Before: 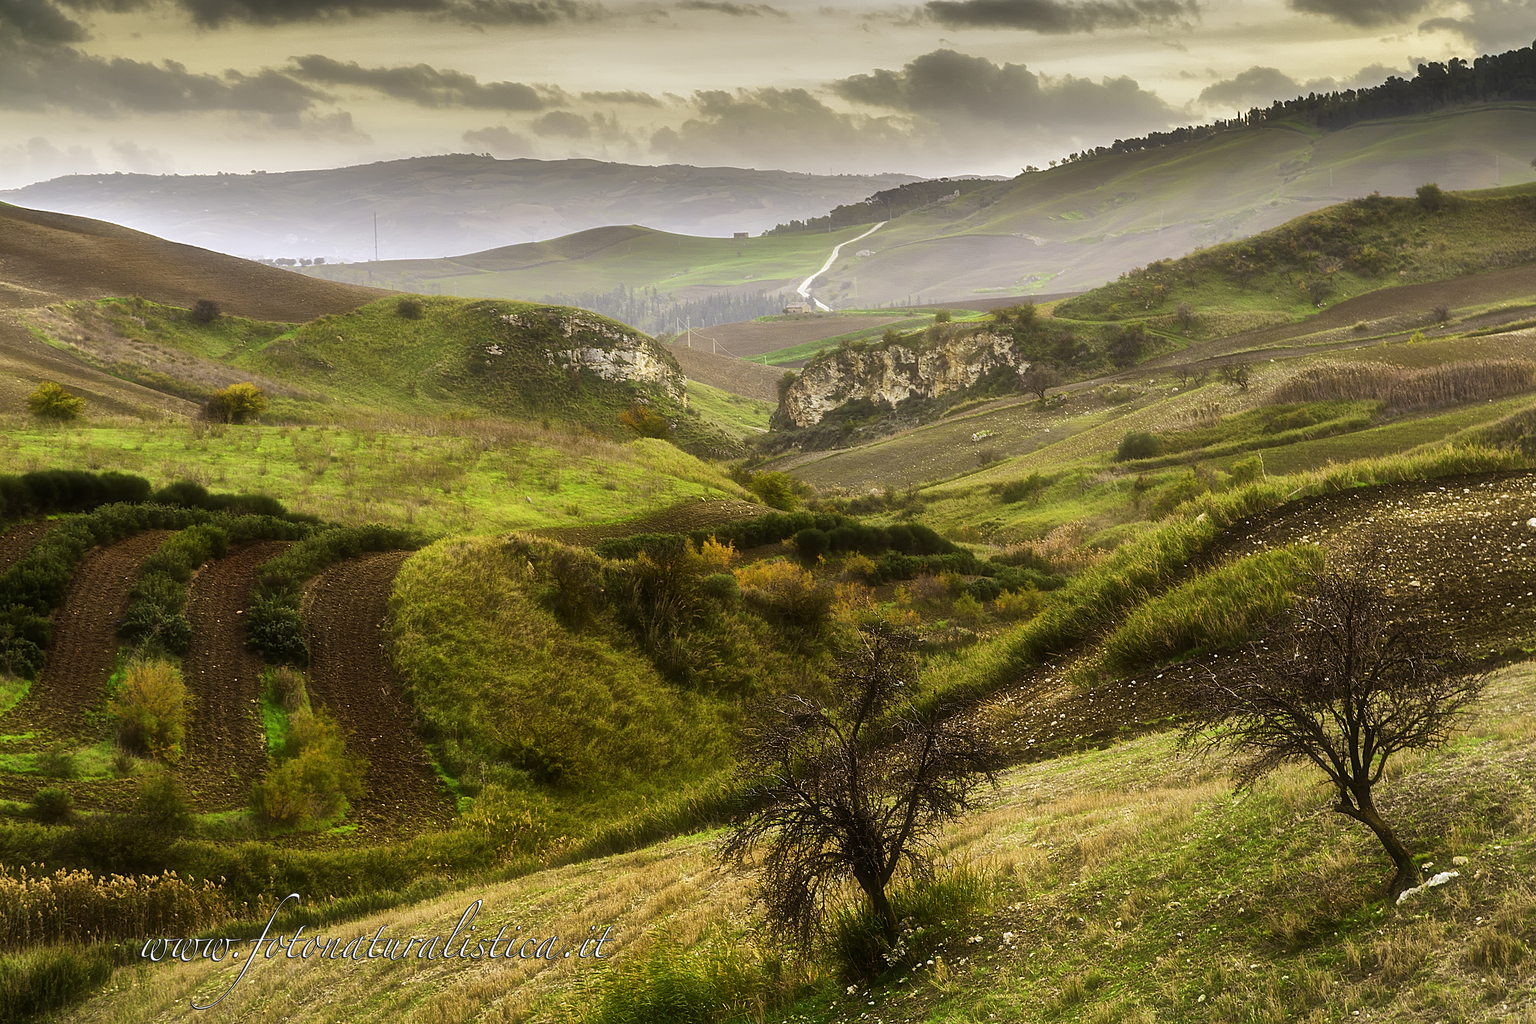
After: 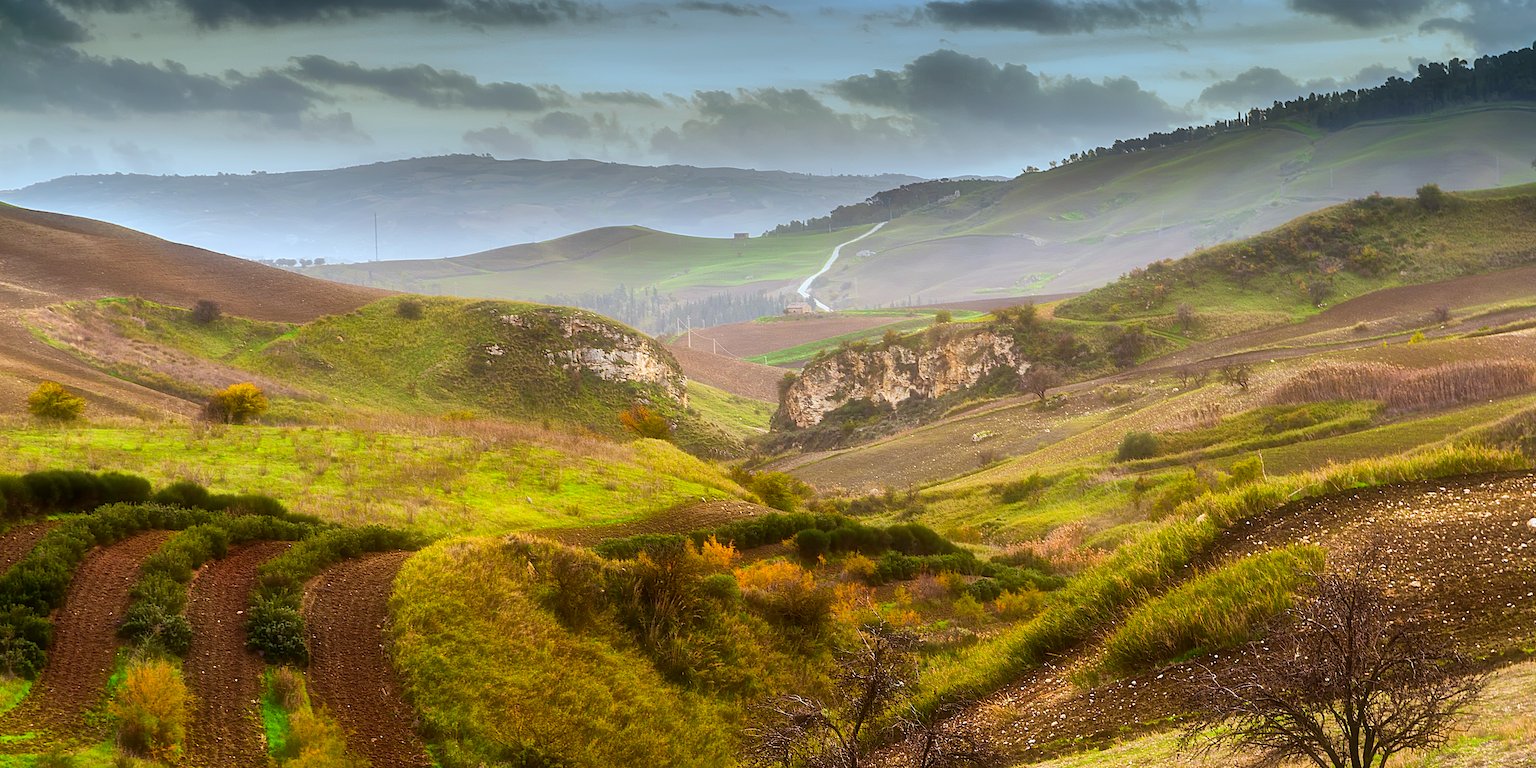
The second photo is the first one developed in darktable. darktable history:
graduated density: density 2.02 EV, hardness 44%, rotation 0.374°, offset 8.21, hue 208.8°, saturation 97%
crop: bottom 24.988%
white balance: red 0.983, blue 1.036
